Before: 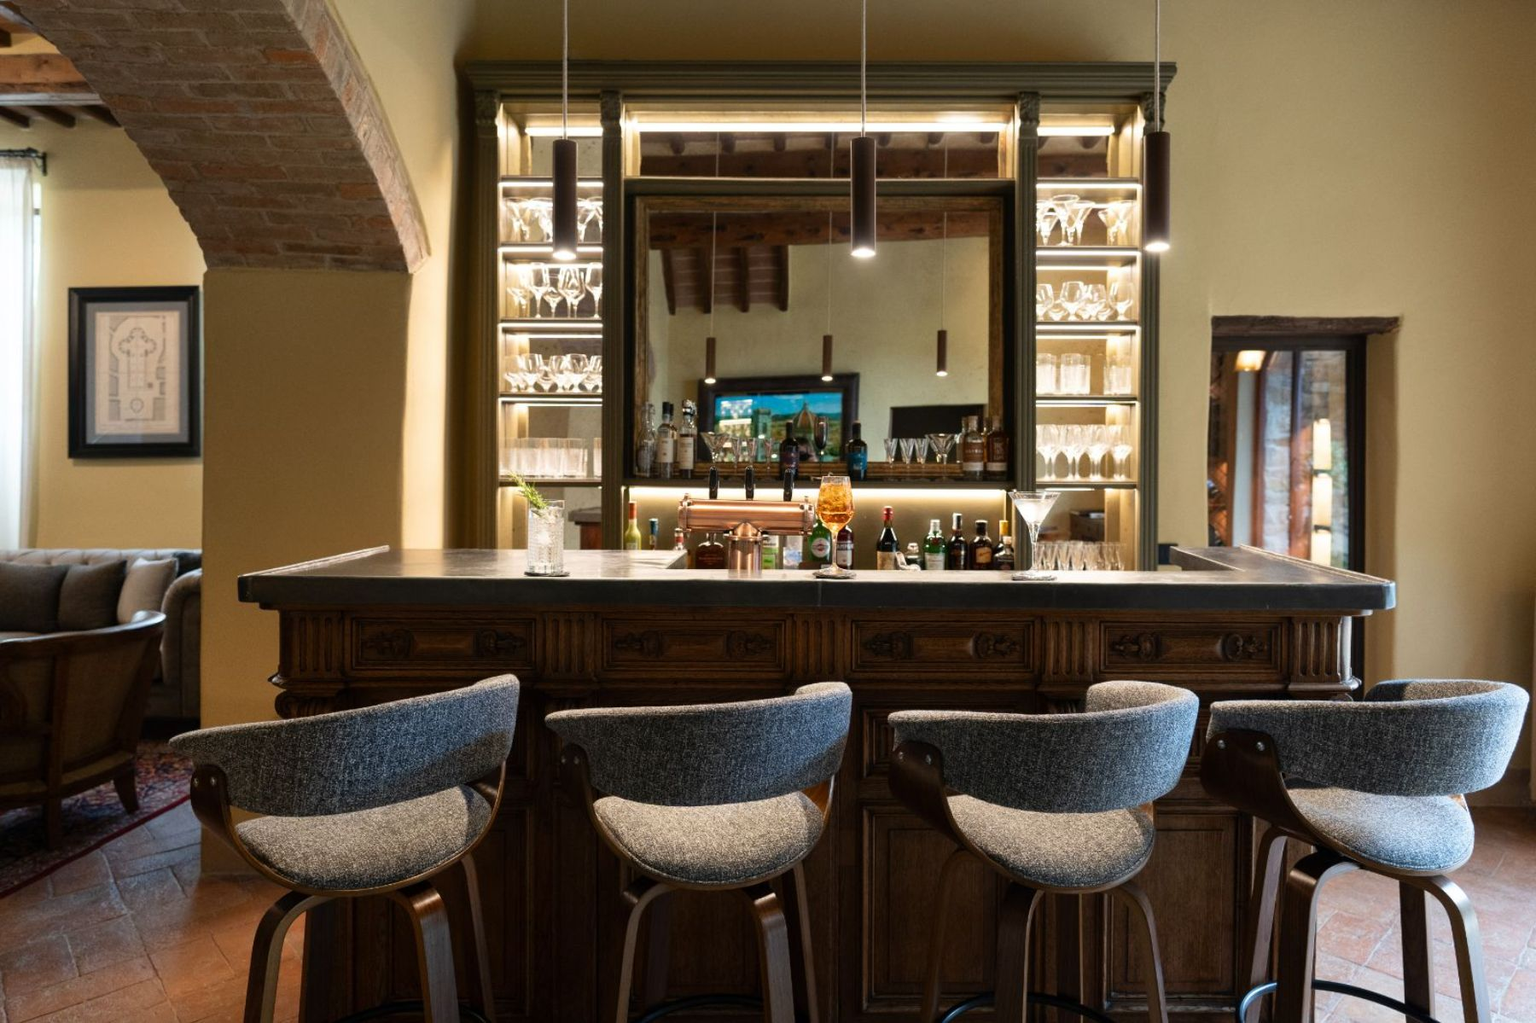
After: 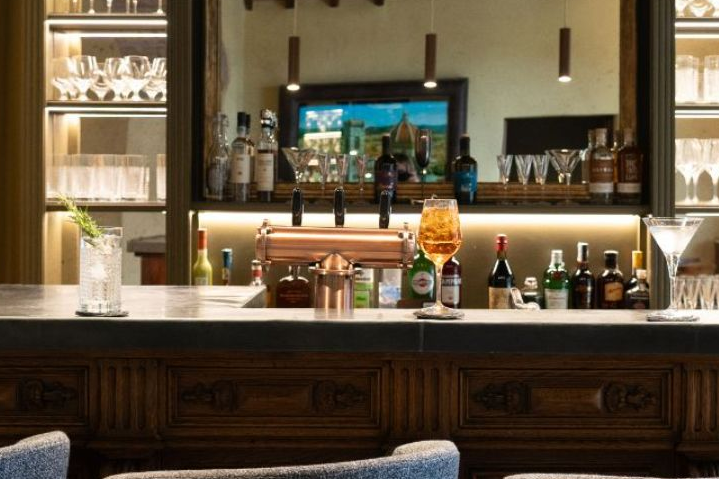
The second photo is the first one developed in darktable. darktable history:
color calibration: illuminant same as pipeline (D50), adaptation none (bypass)
crop: left 30%, top 30%, right 30%, bottom 30%
